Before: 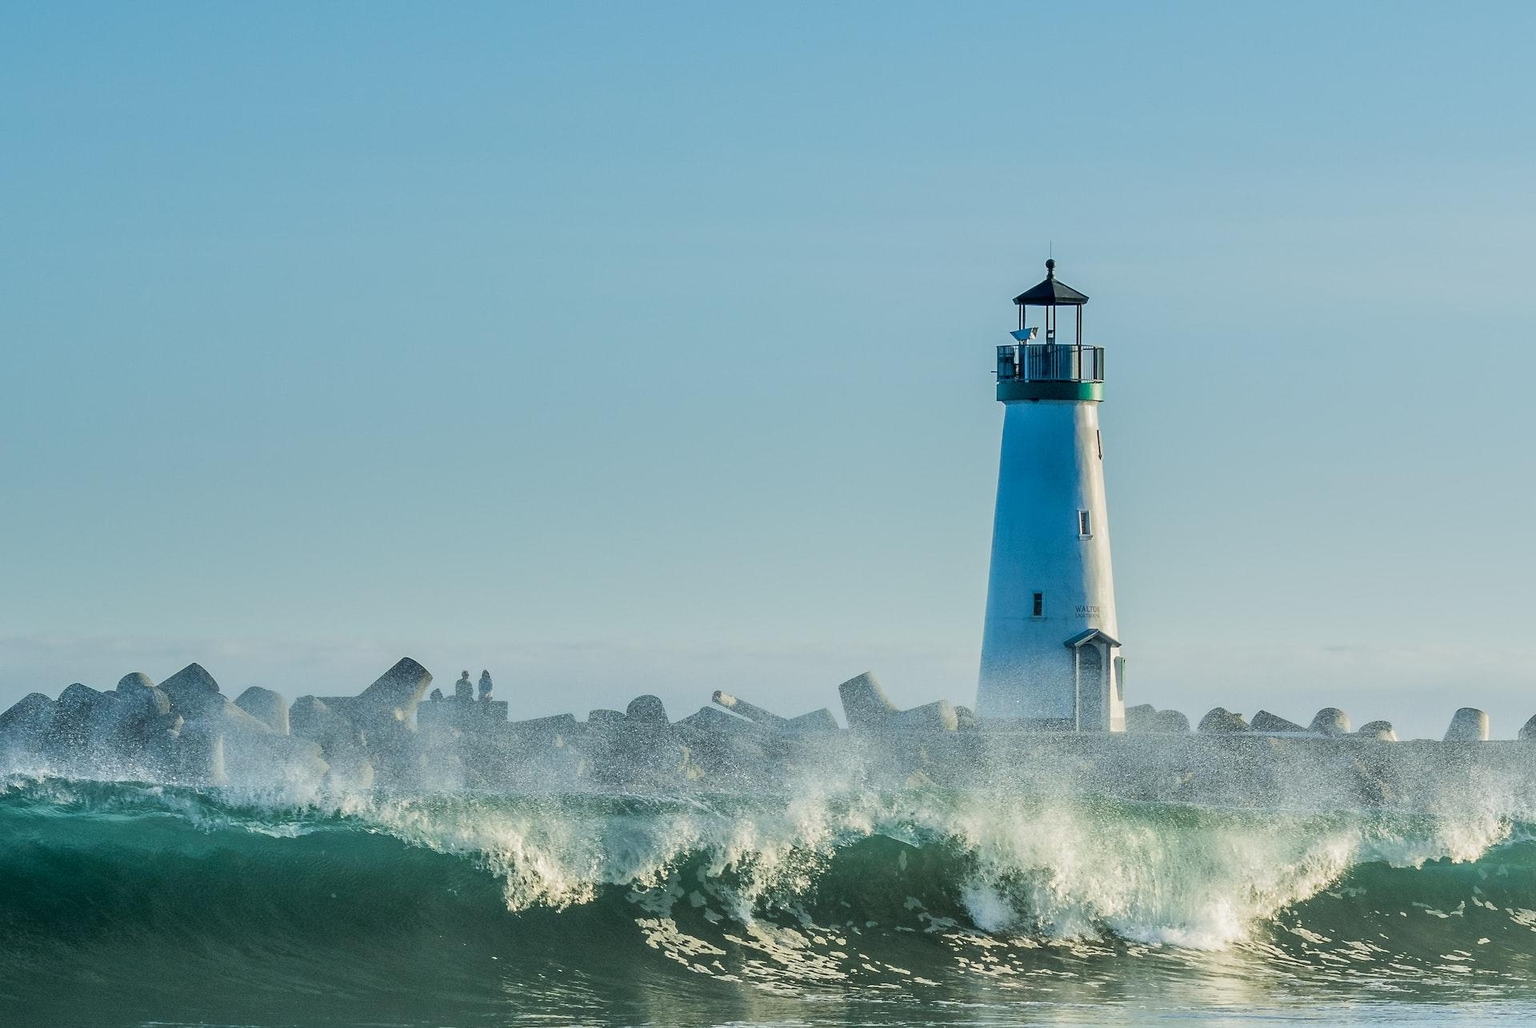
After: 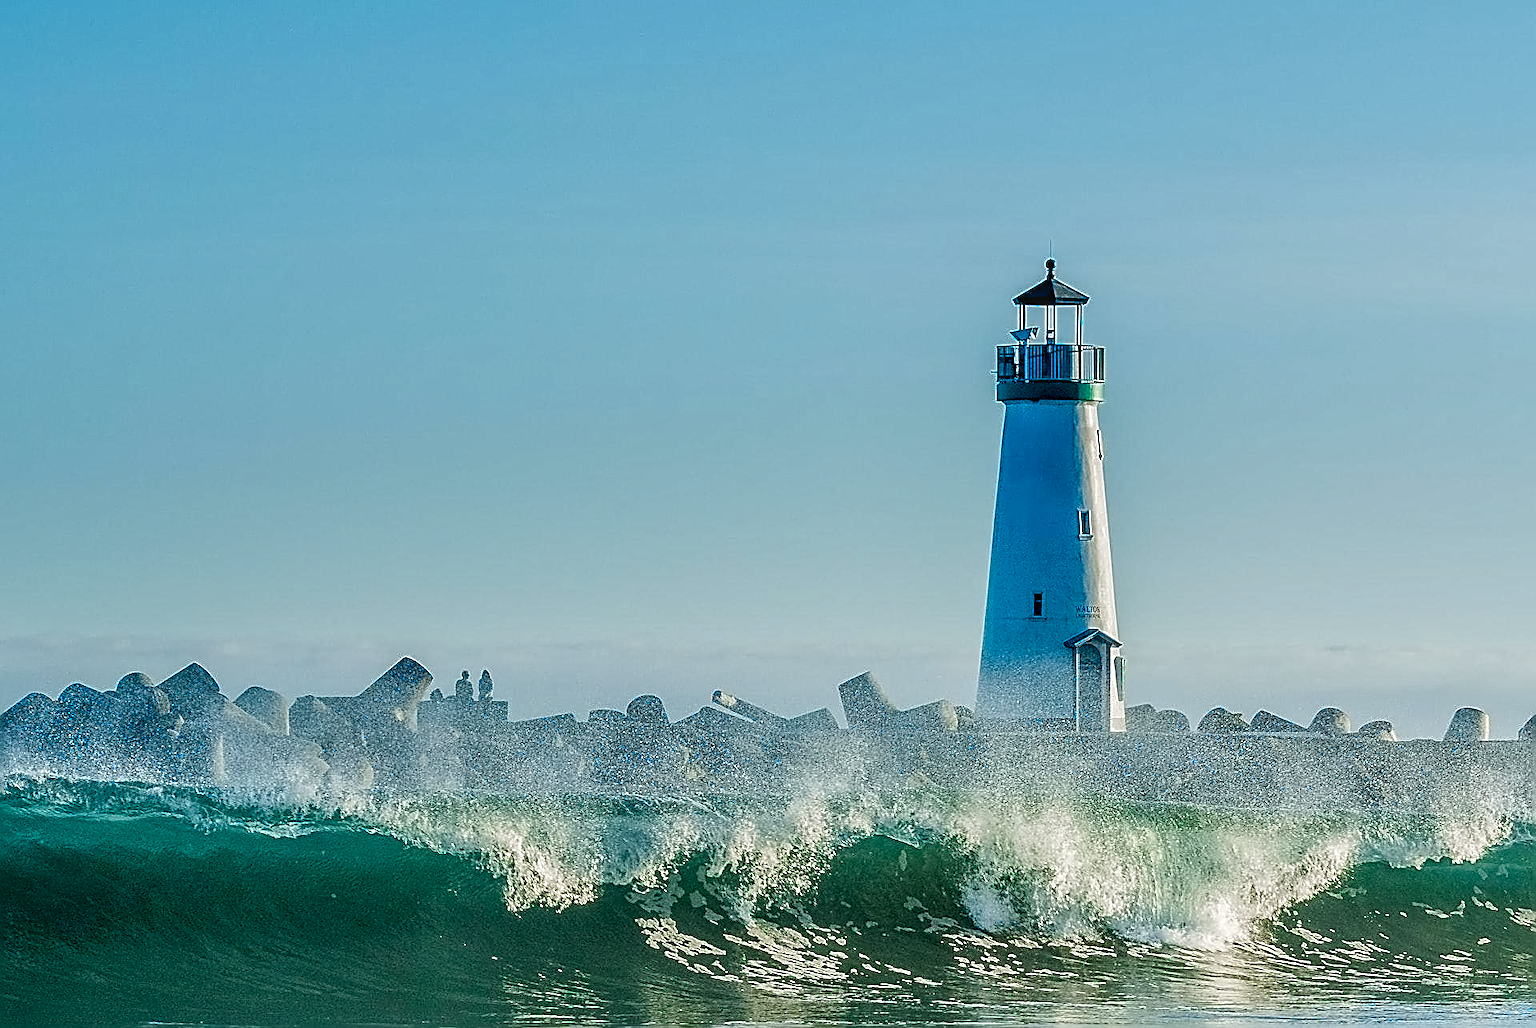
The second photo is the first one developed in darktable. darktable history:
lens correction: correction method embedded metadata, crop 3.48, focal 6.9, aperture 1.7, distance 2.55, camera "Pixel 9 Pro", lens "Pixel 9 Pro back camera 6.9mm f/1.7"
sharpen: amount 1.861
haze removal: on, module defaults
chromatic aberrations: on, module defaults
local contrast: on, module defaults
color equalizer: saturation › red 0.947, saturation › orange 0.722, hue › red 9.24, brightness › red 0.843, node placement 14°
color balance rgb "_builtin_basic colorfulness | vibrant colors": perceptual saturation grading › global saturation 20%, perceptual saturation grading › highlights -25%, perceptual saturation grading › shadows 50%
